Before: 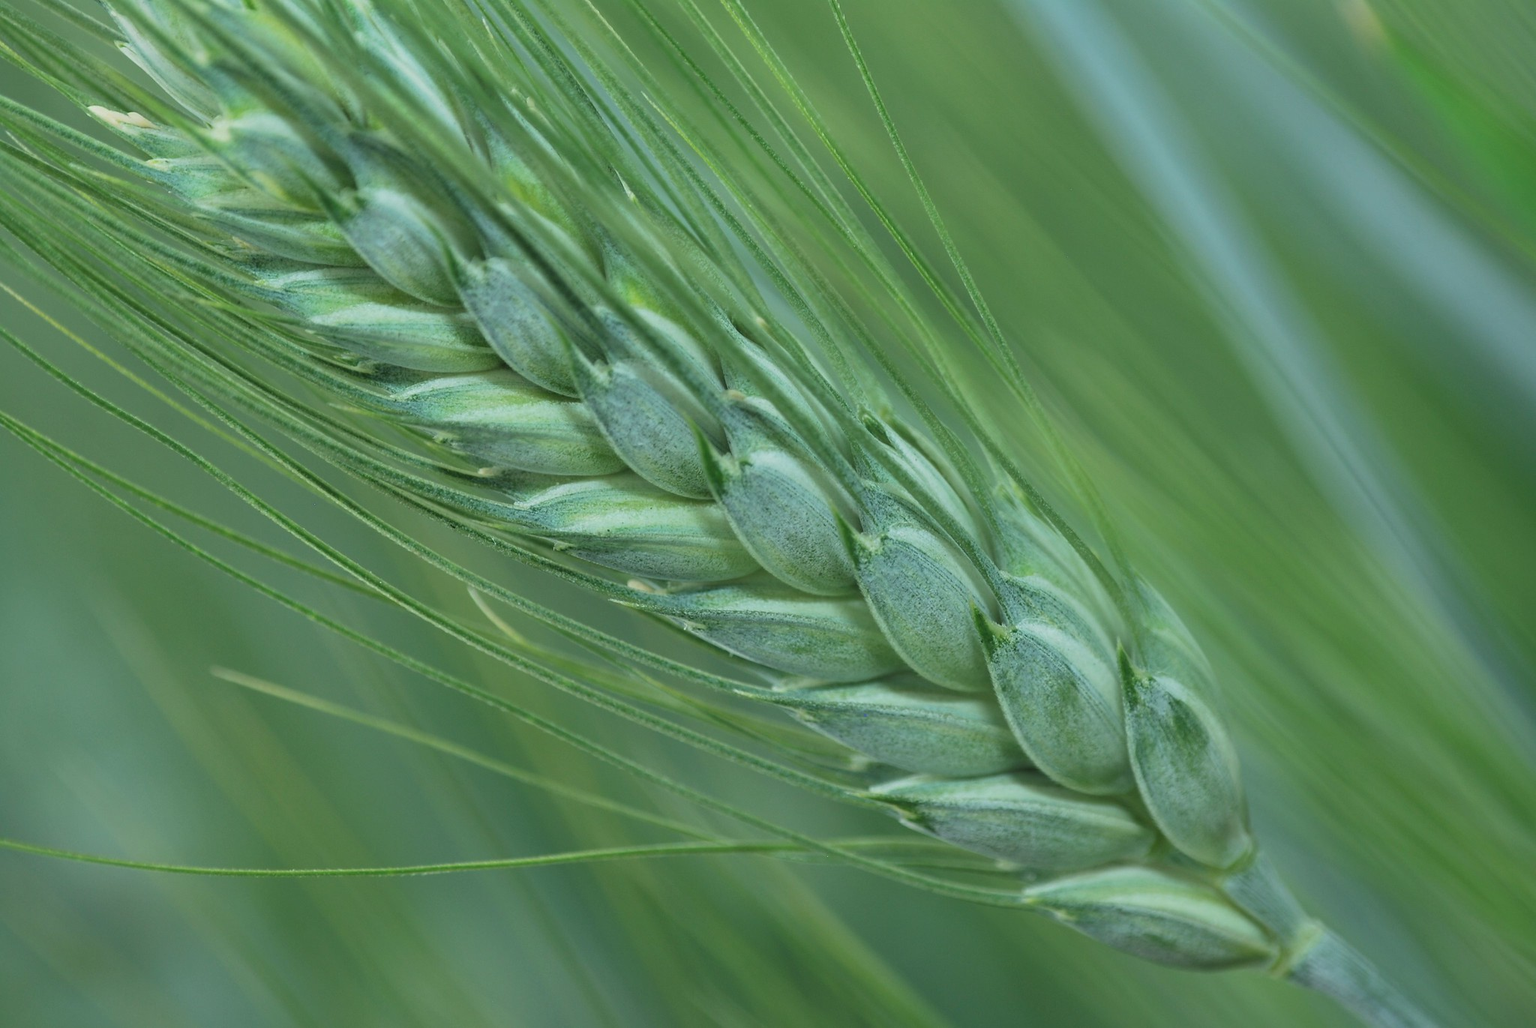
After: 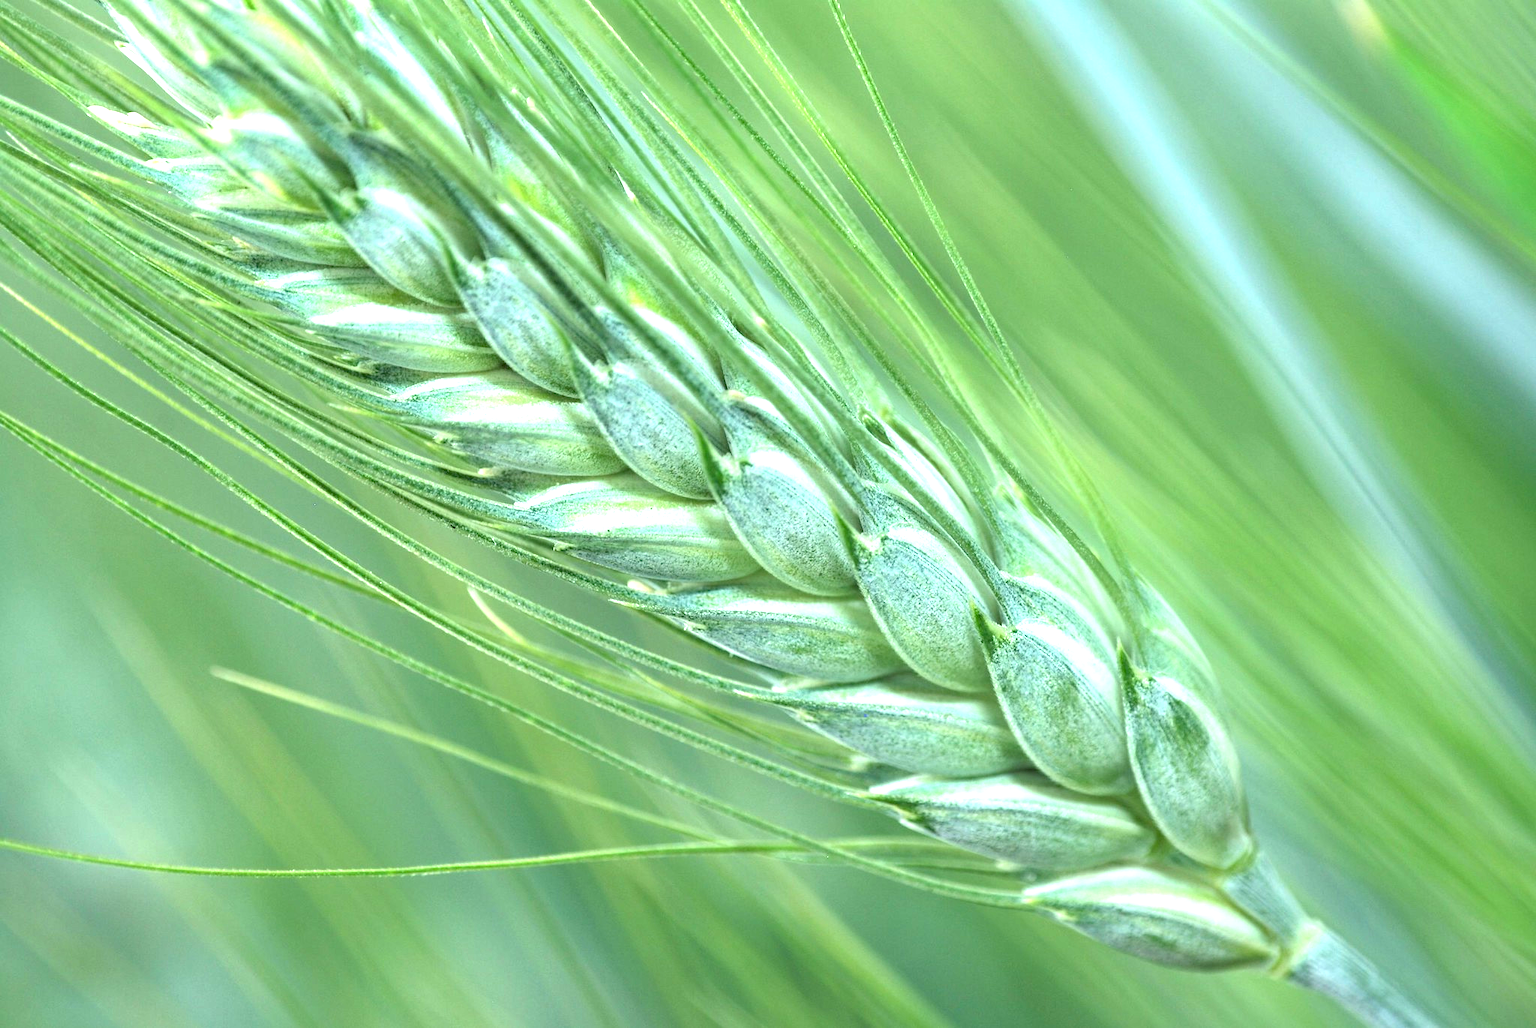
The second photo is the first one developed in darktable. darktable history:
local contrast: on, module defaults
exposure: black level correction 0, exposure 1.5 EV, compensate highlight preservation false
haze removal: compatibility mode true, adaptive false
